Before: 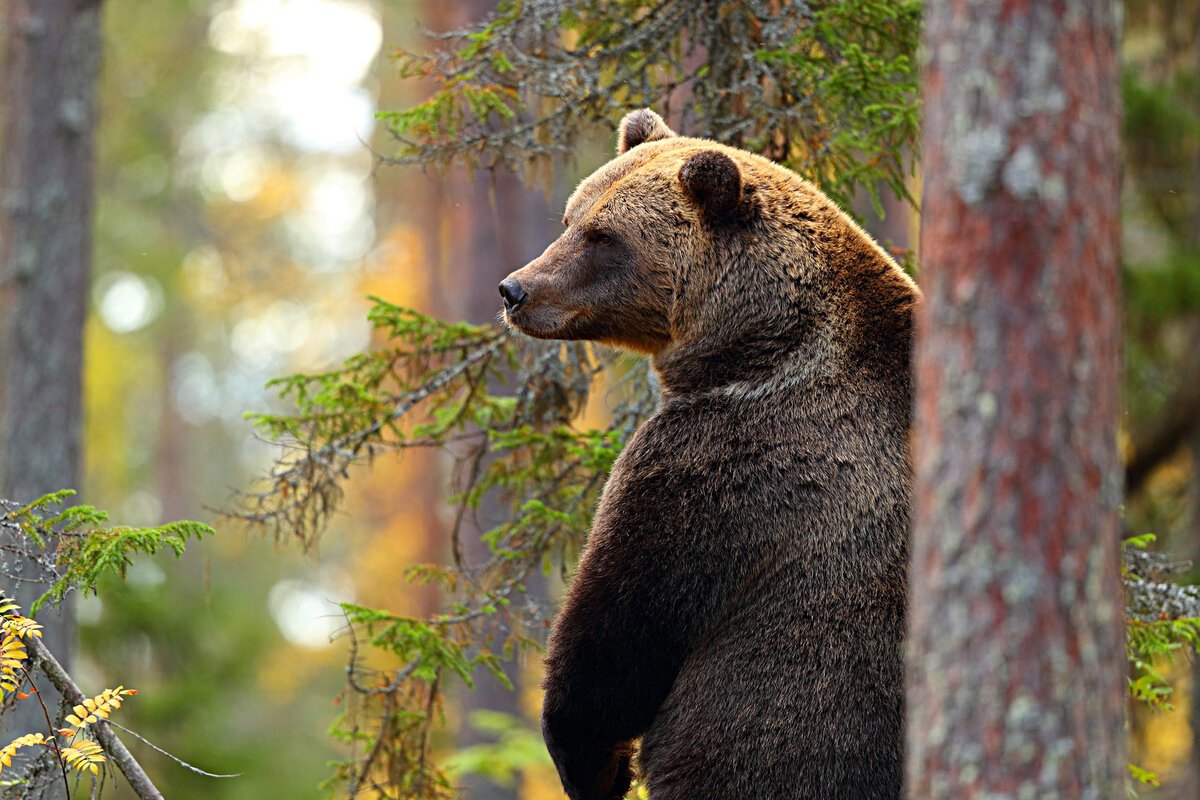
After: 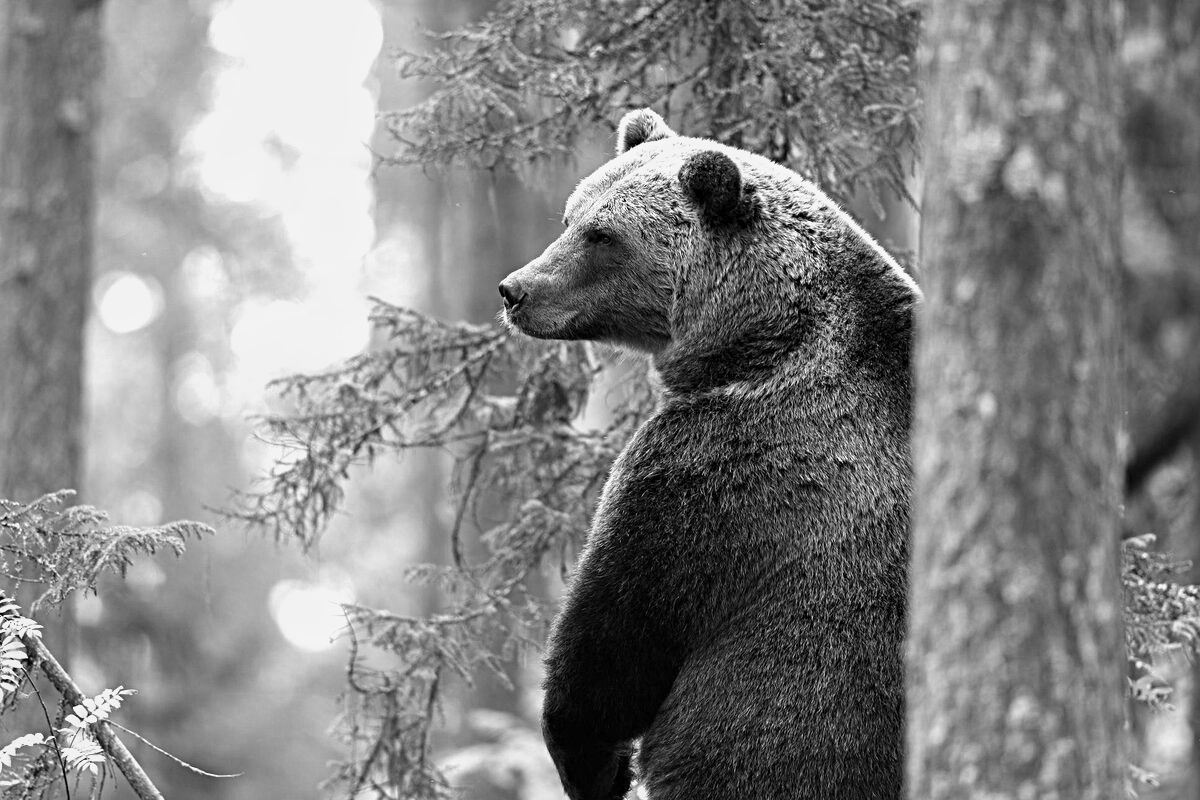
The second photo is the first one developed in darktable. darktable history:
monochrome: a 73.58, b 64.21
exposure: black level correction 0, exposure 0.68 EV, compensate exposure bias true, compensate highlight preservation false
velvia: strength 27%
contrast equalizer: octaves 7, y [[0.6 ×6], [0.55 ×6], [0 ×6], [0 ×6], [0 ×6]], mix 0.15
